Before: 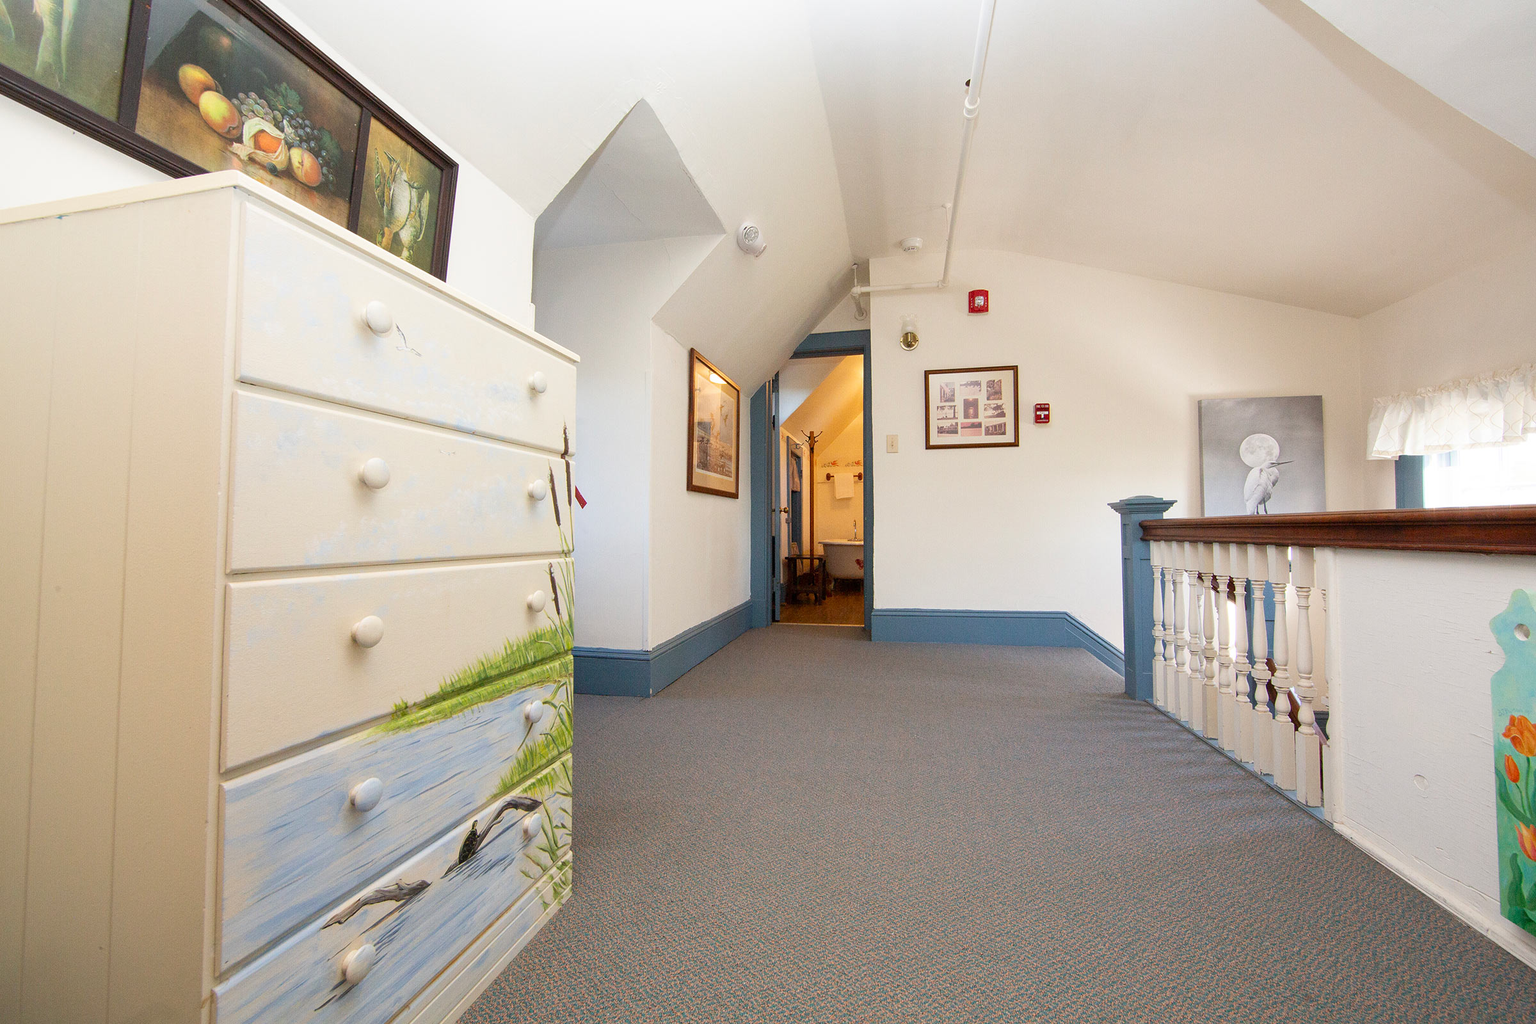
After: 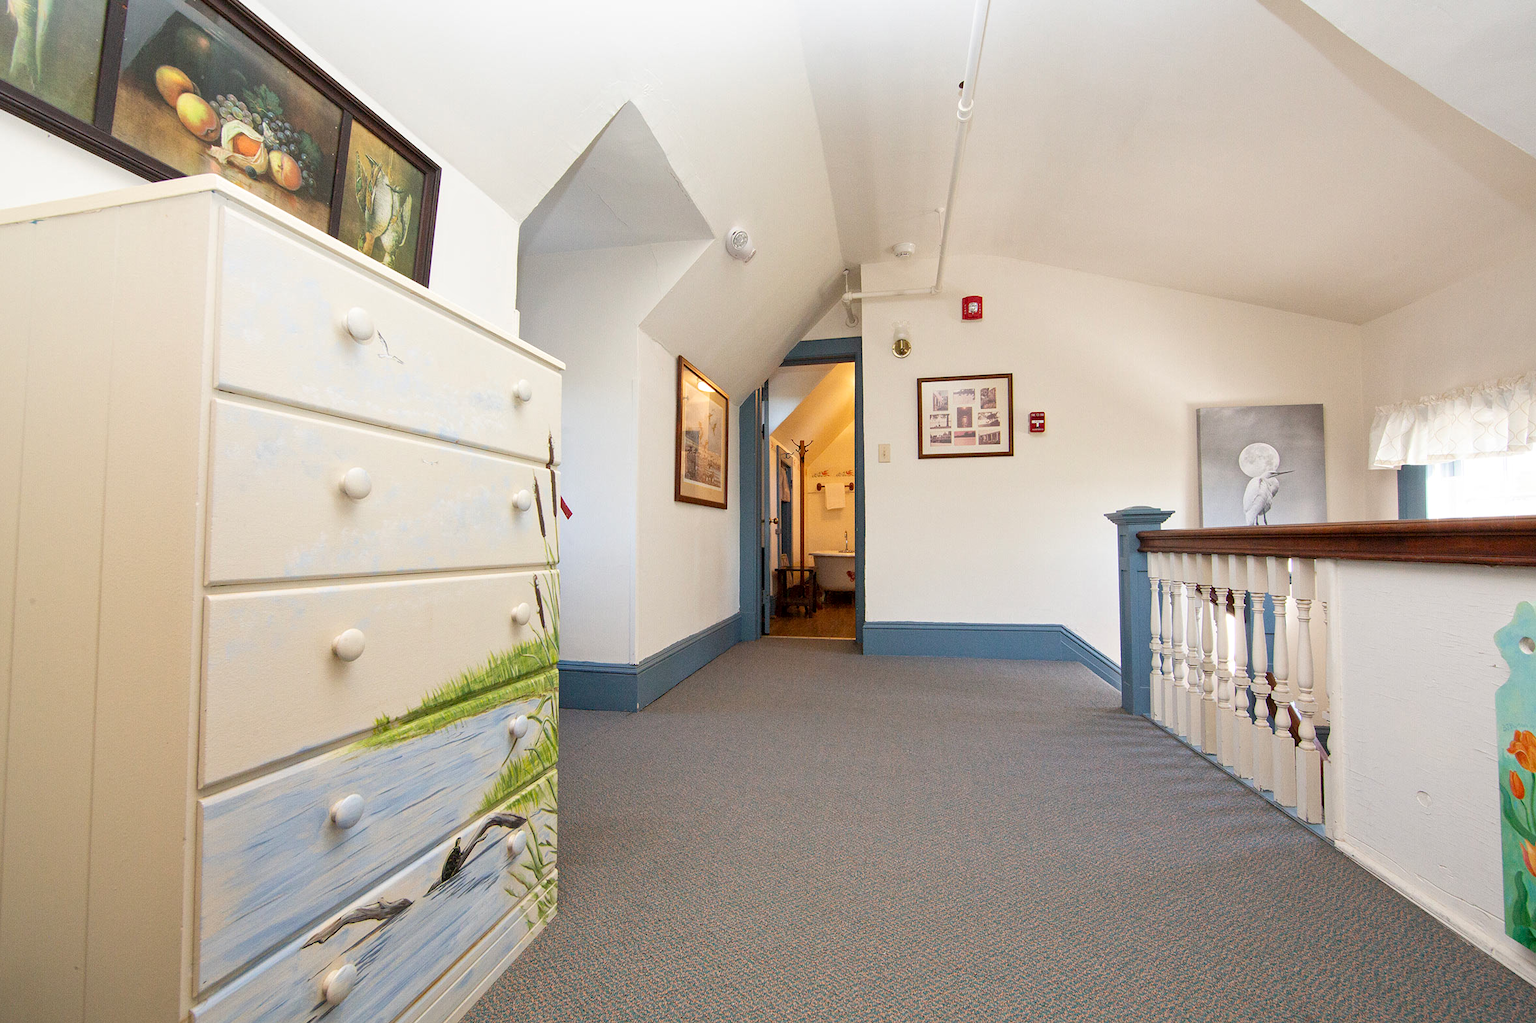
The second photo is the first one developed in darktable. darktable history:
crop: left 1.743%, right 0.268%, bottom 2.011%
local contrast: mode bilateral grid, contrast 28, coarseness 16, detail 115%, midtone range 0.2
